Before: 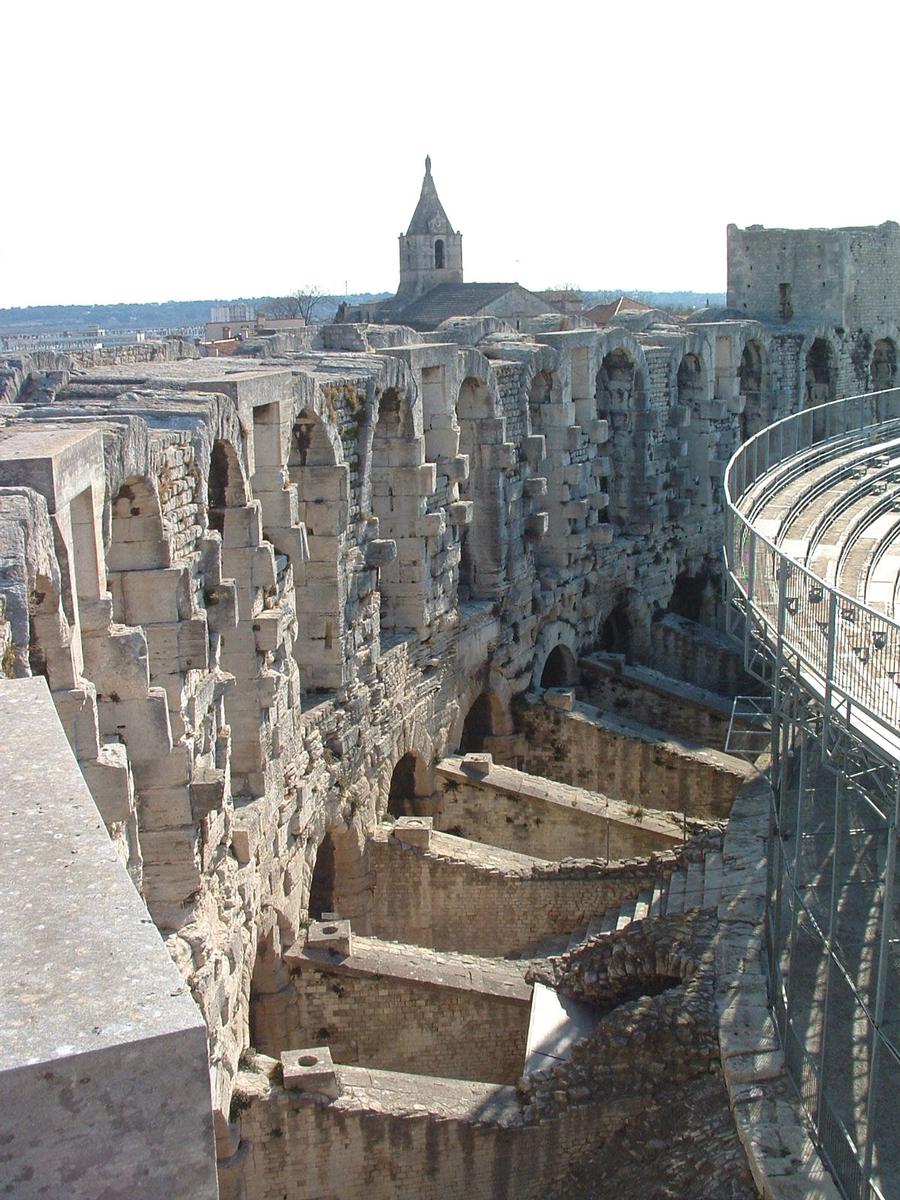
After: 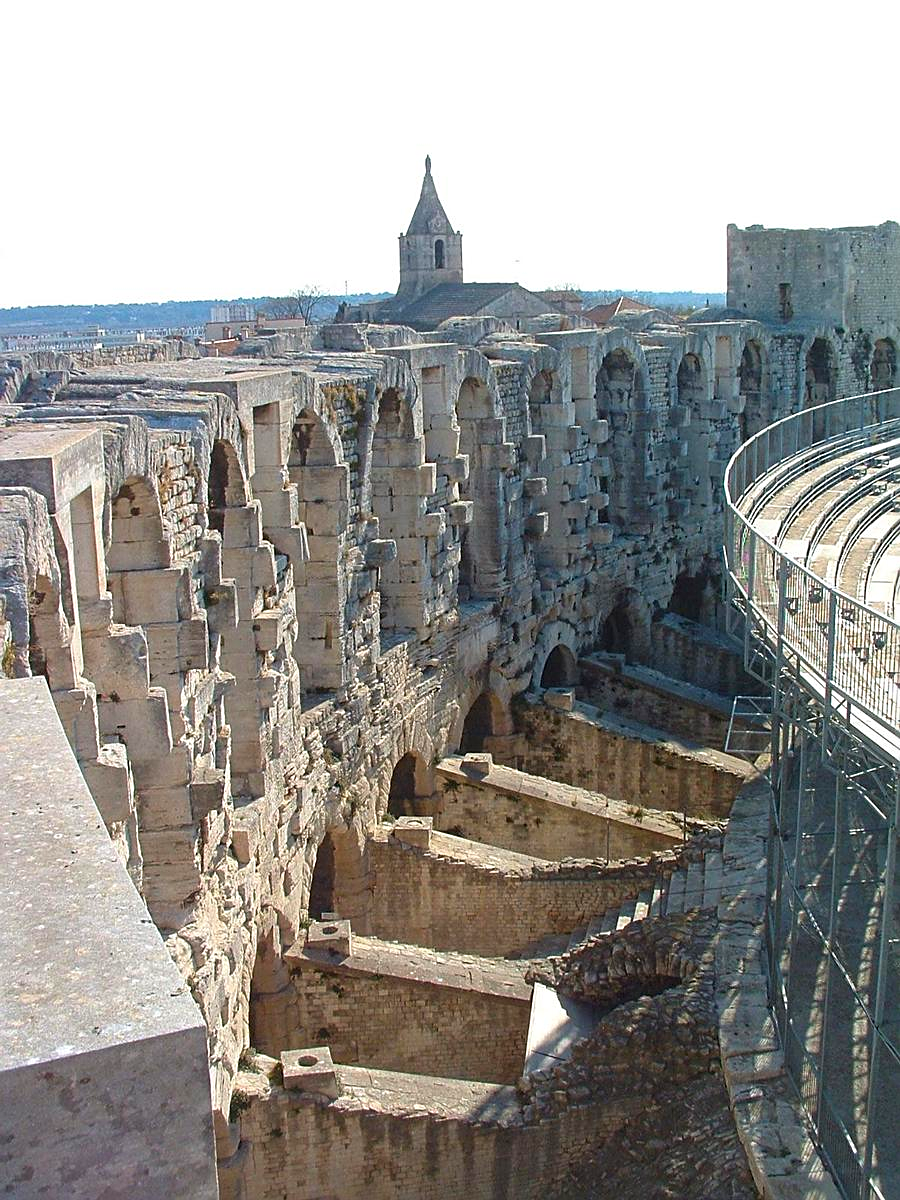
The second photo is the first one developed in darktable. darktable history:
color correction: saturation 1.34
sharpen: on, module defaults
